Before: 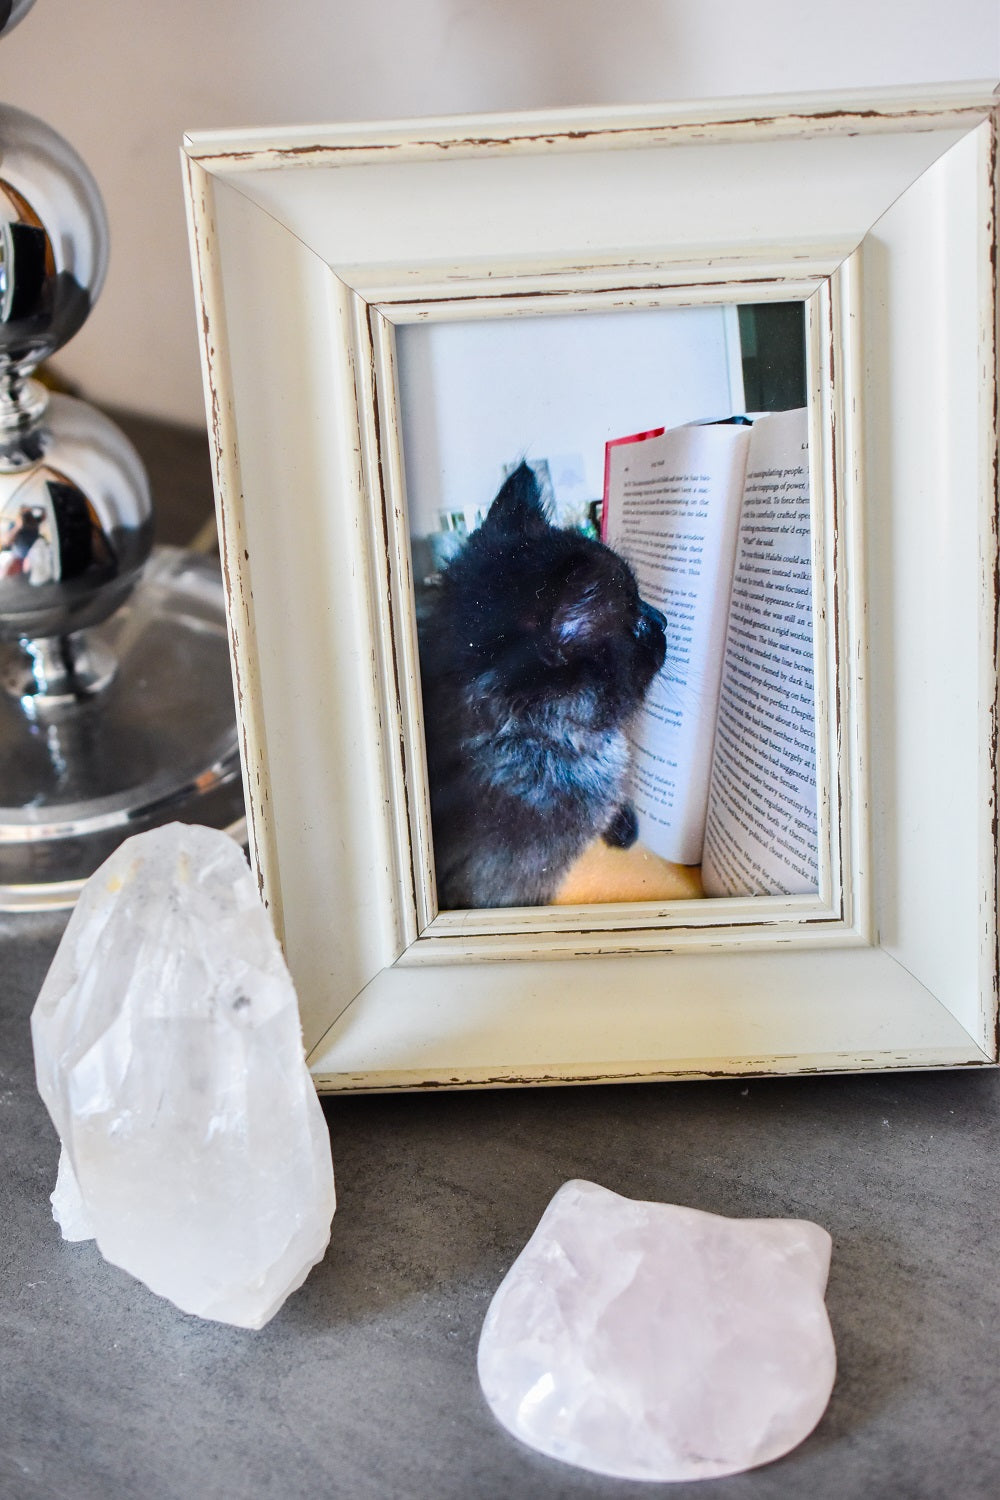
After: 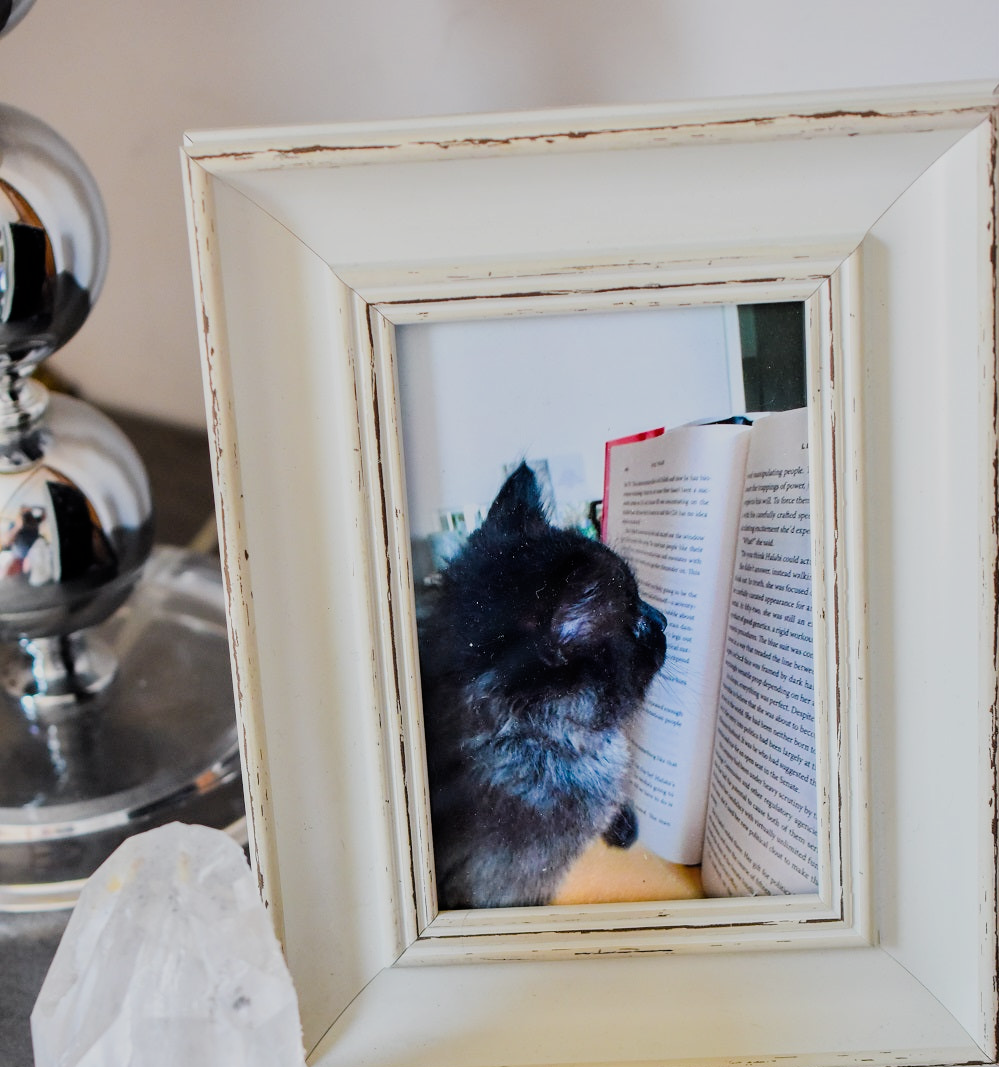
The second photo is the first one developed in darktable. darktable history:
filmic rgb: black relative exposure -7.97 EV, white relative exposure 3.99 EV, hardness 4.15, contrast 0.987
crop: right 0.001%, bottom 28.852%
